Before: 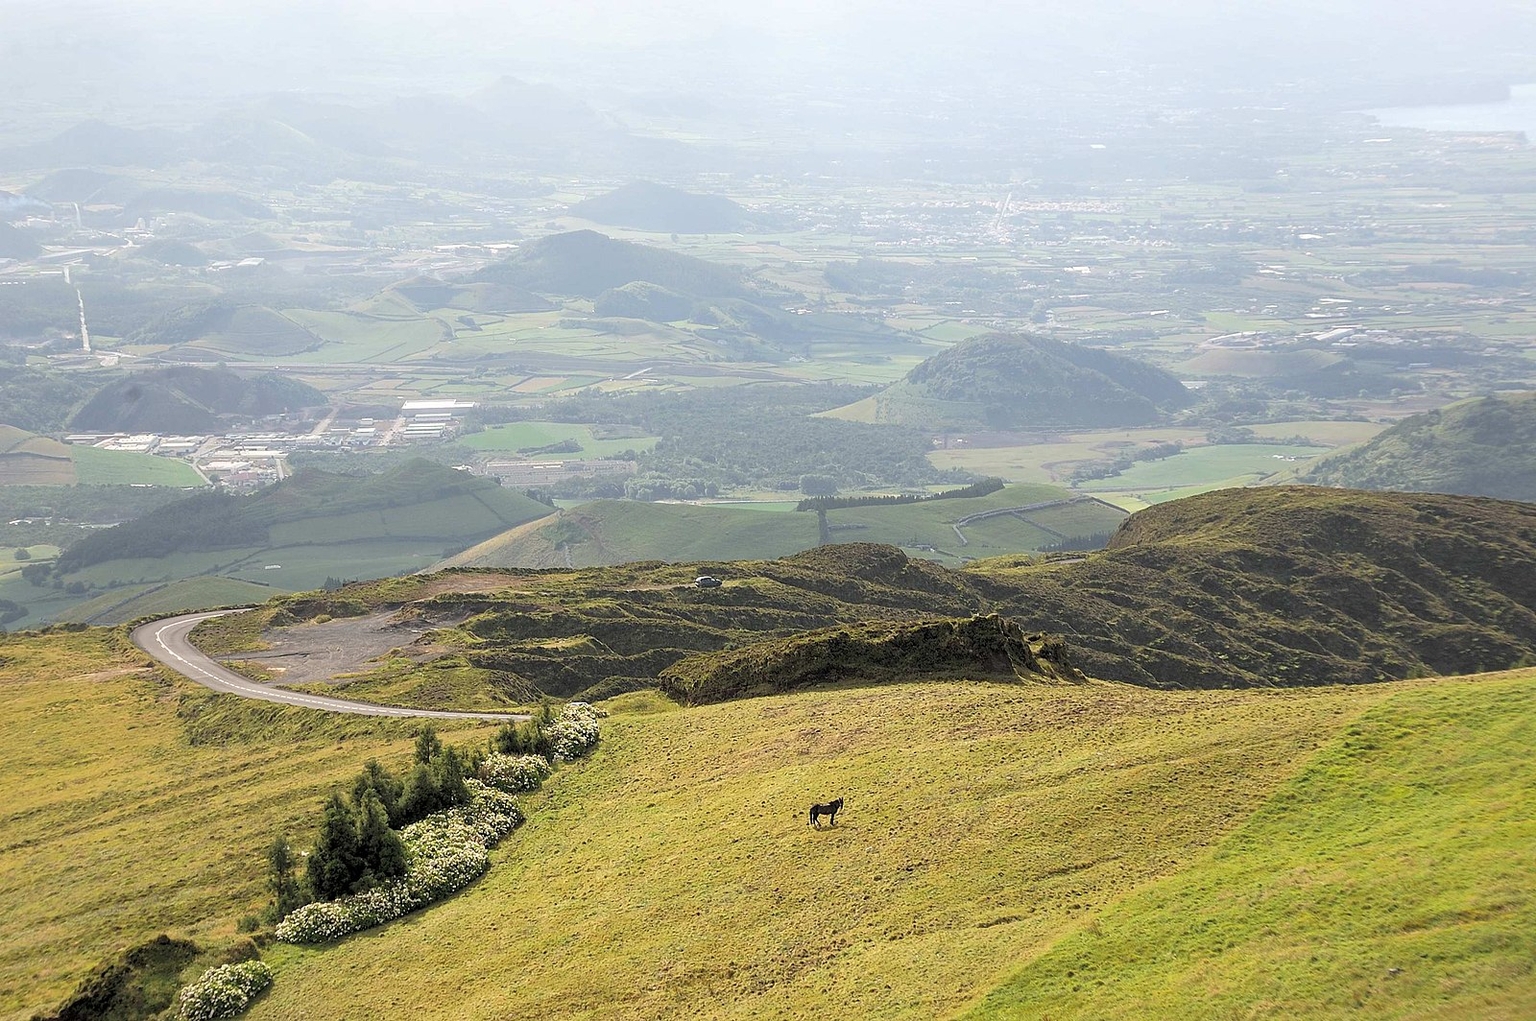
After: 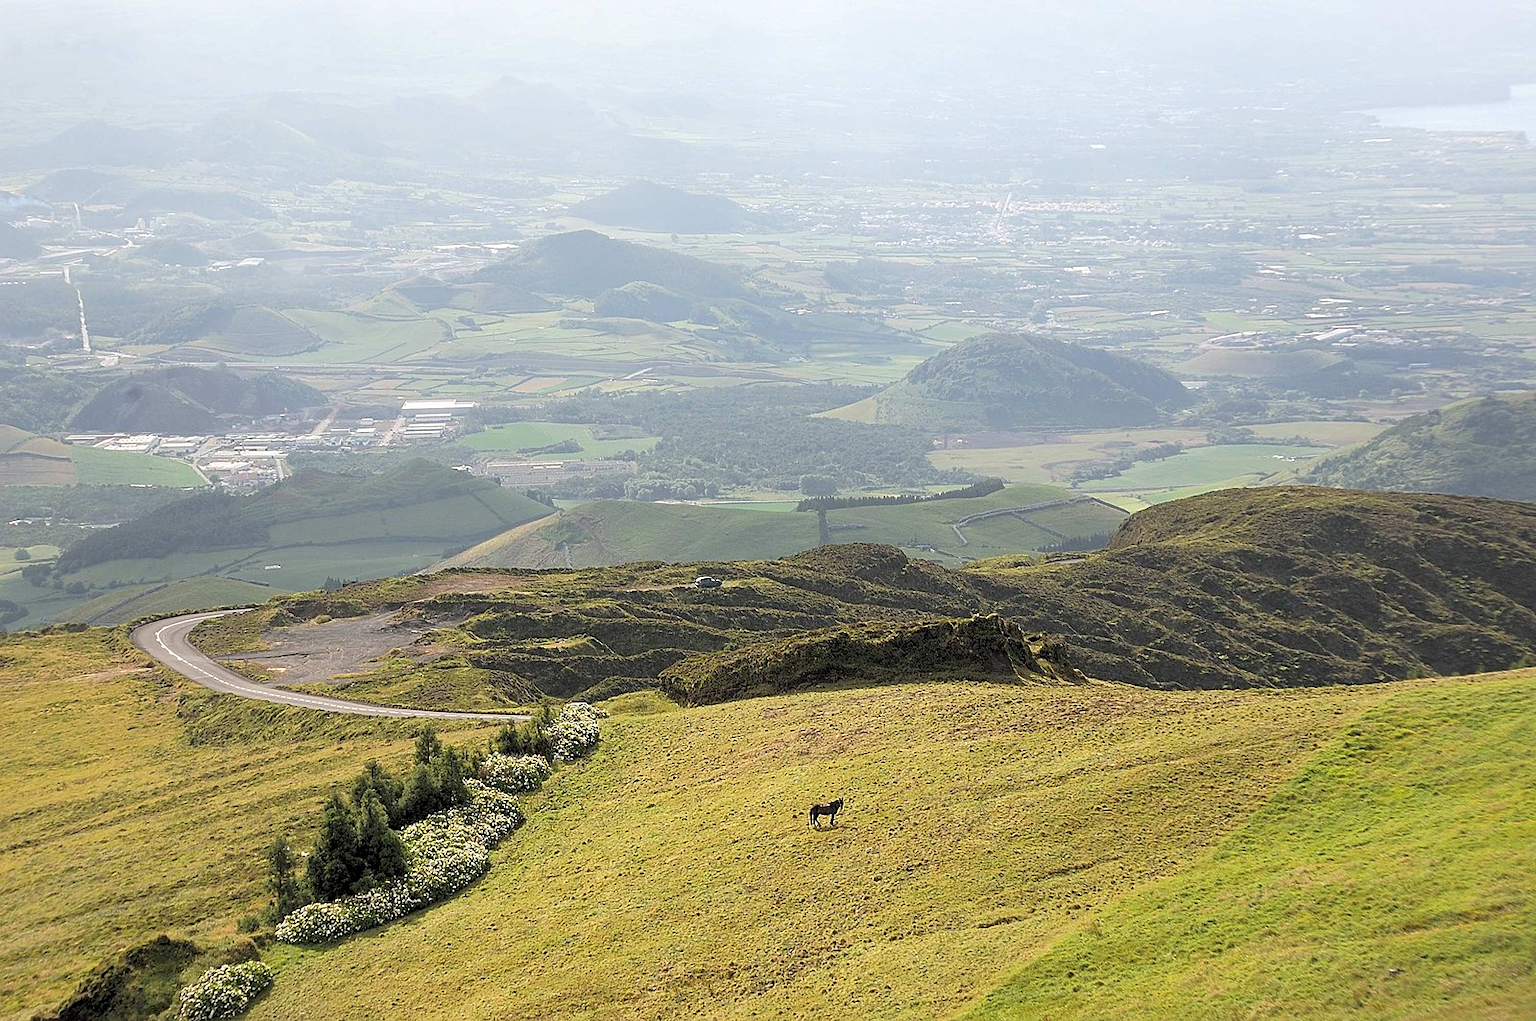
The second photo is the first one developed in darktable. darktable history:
sharpen: amount 0.203
